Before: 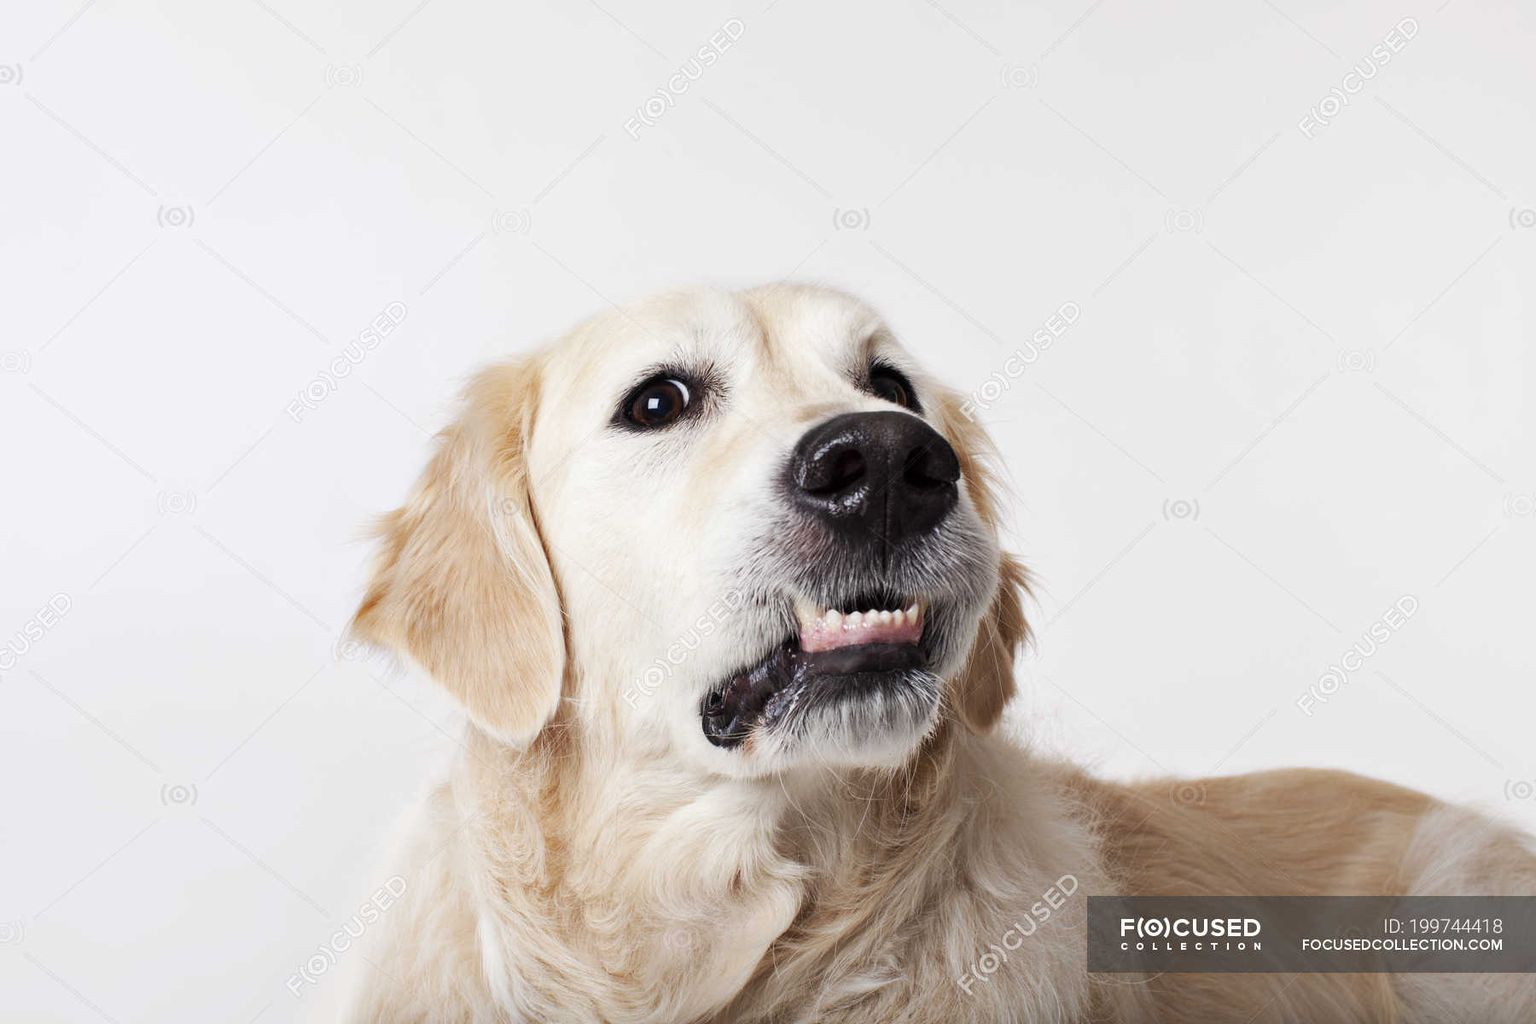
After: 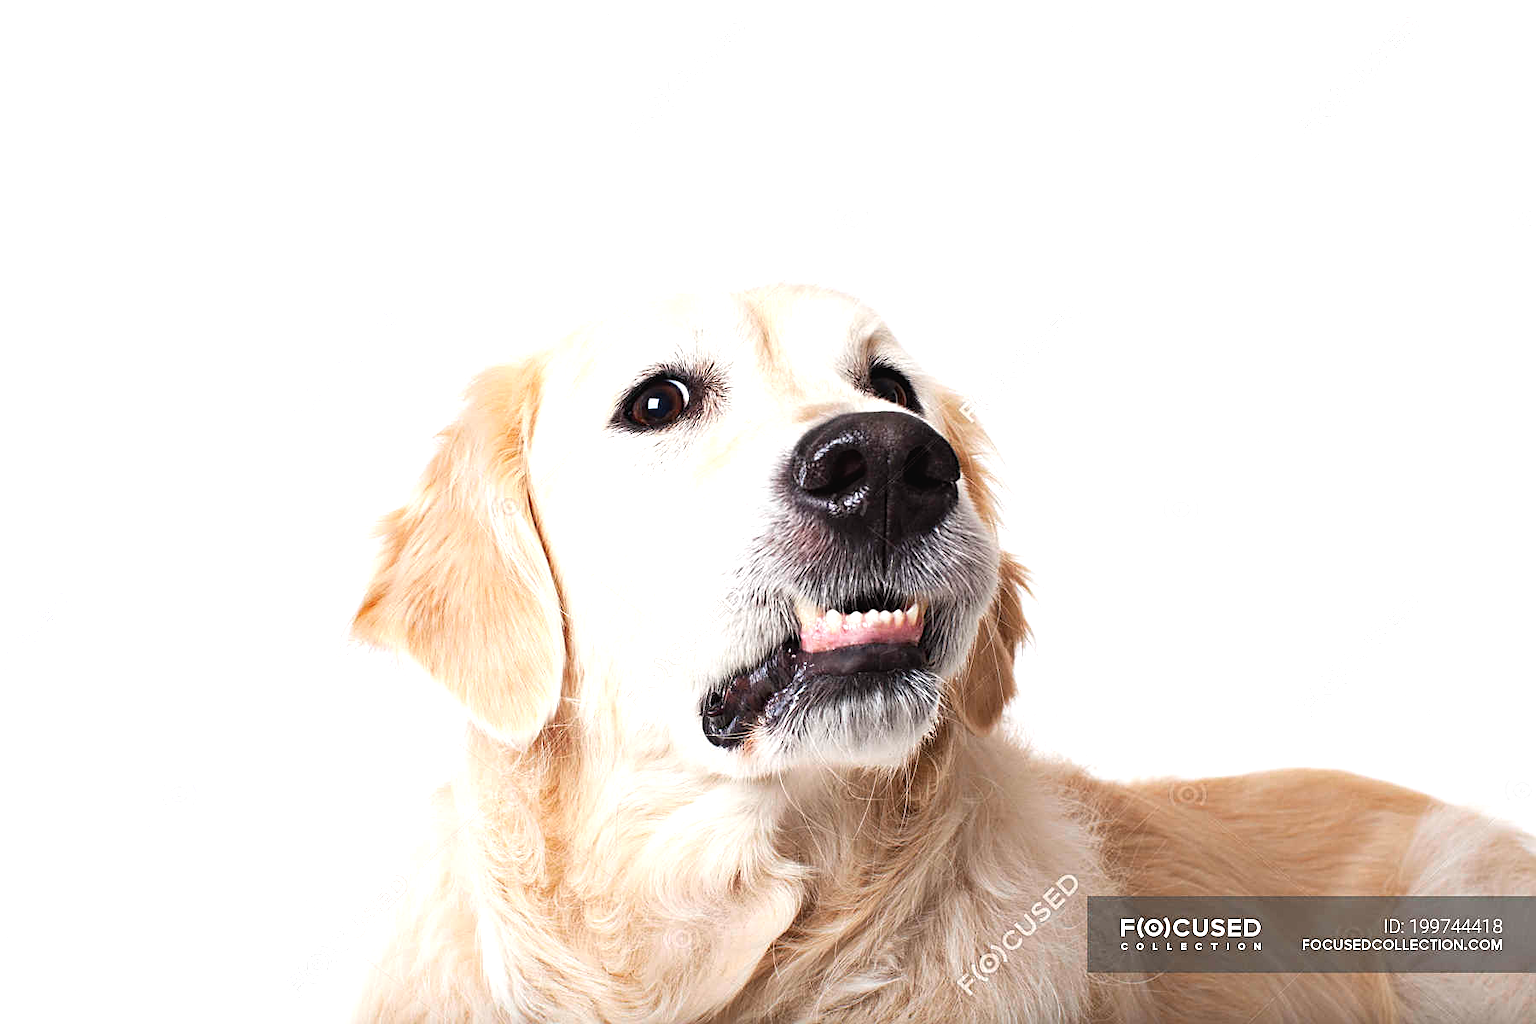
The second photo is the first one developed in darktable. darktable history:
color correction: highlights b* 0.005
exposure: black level correction -0.002, exposure 0.546 EV, compensate highlight preservation false
color balance rgb: perceptual saturation grading › global saturation 0.905%, global vibrance 19.609%
sharpen: amount 0.548
